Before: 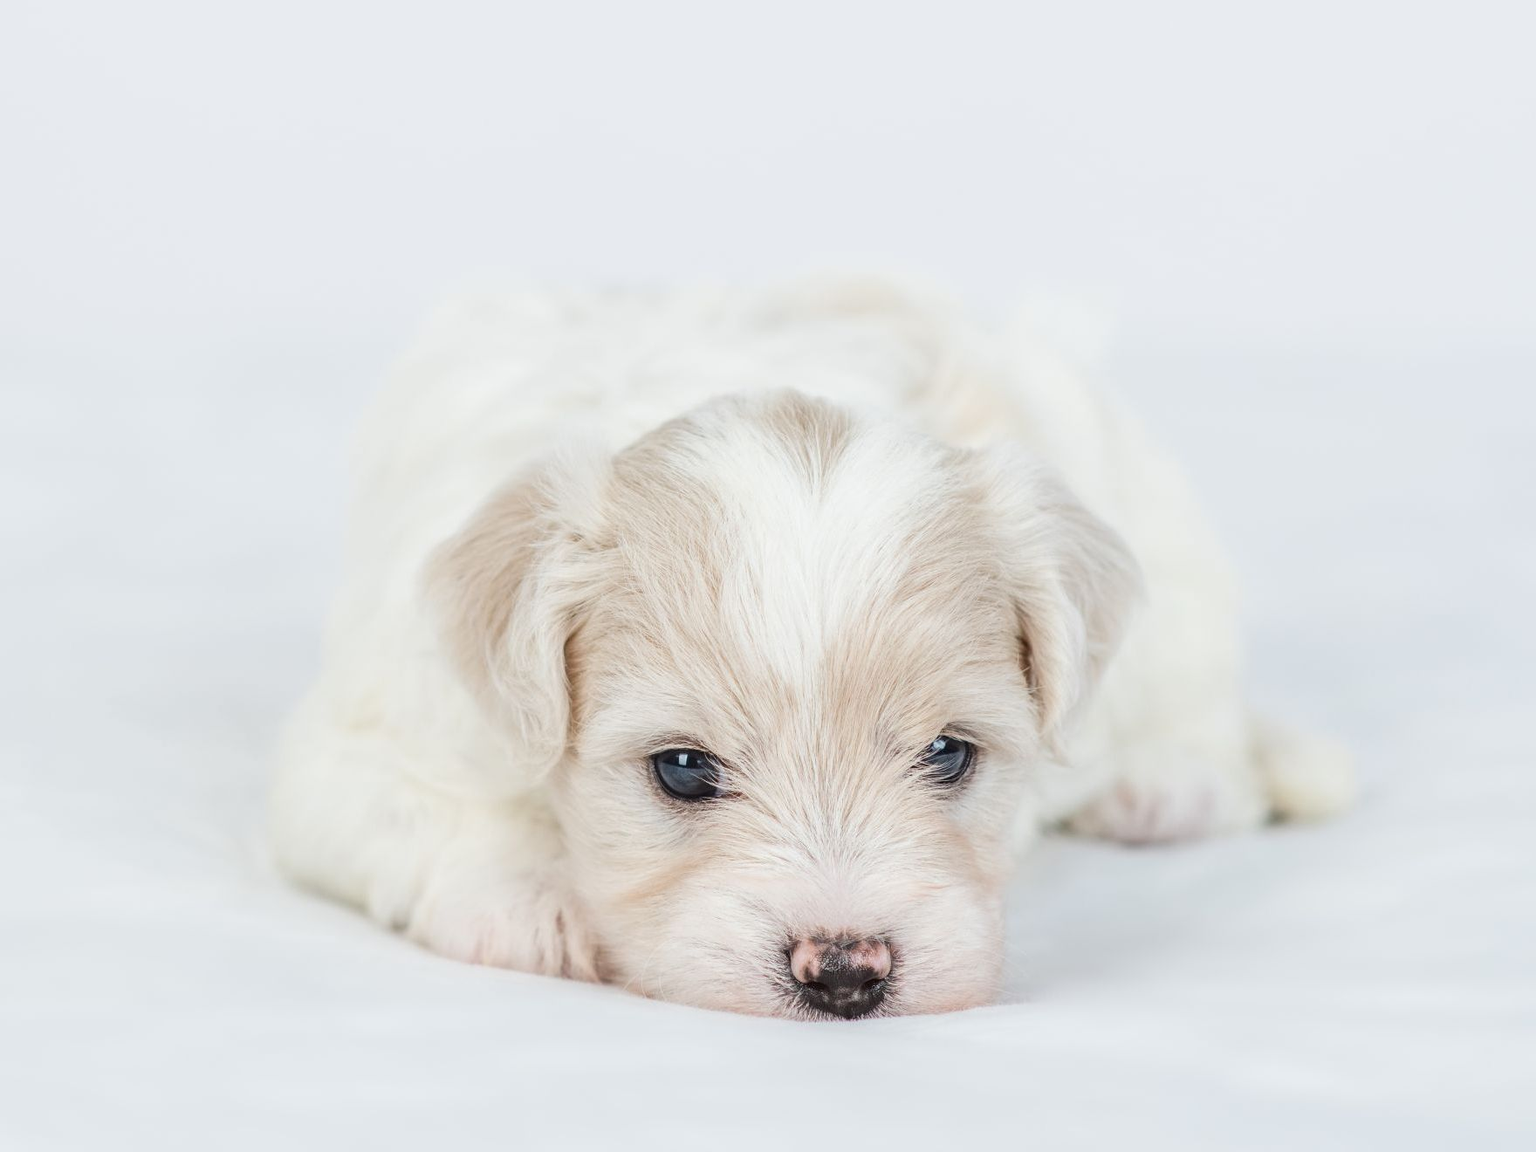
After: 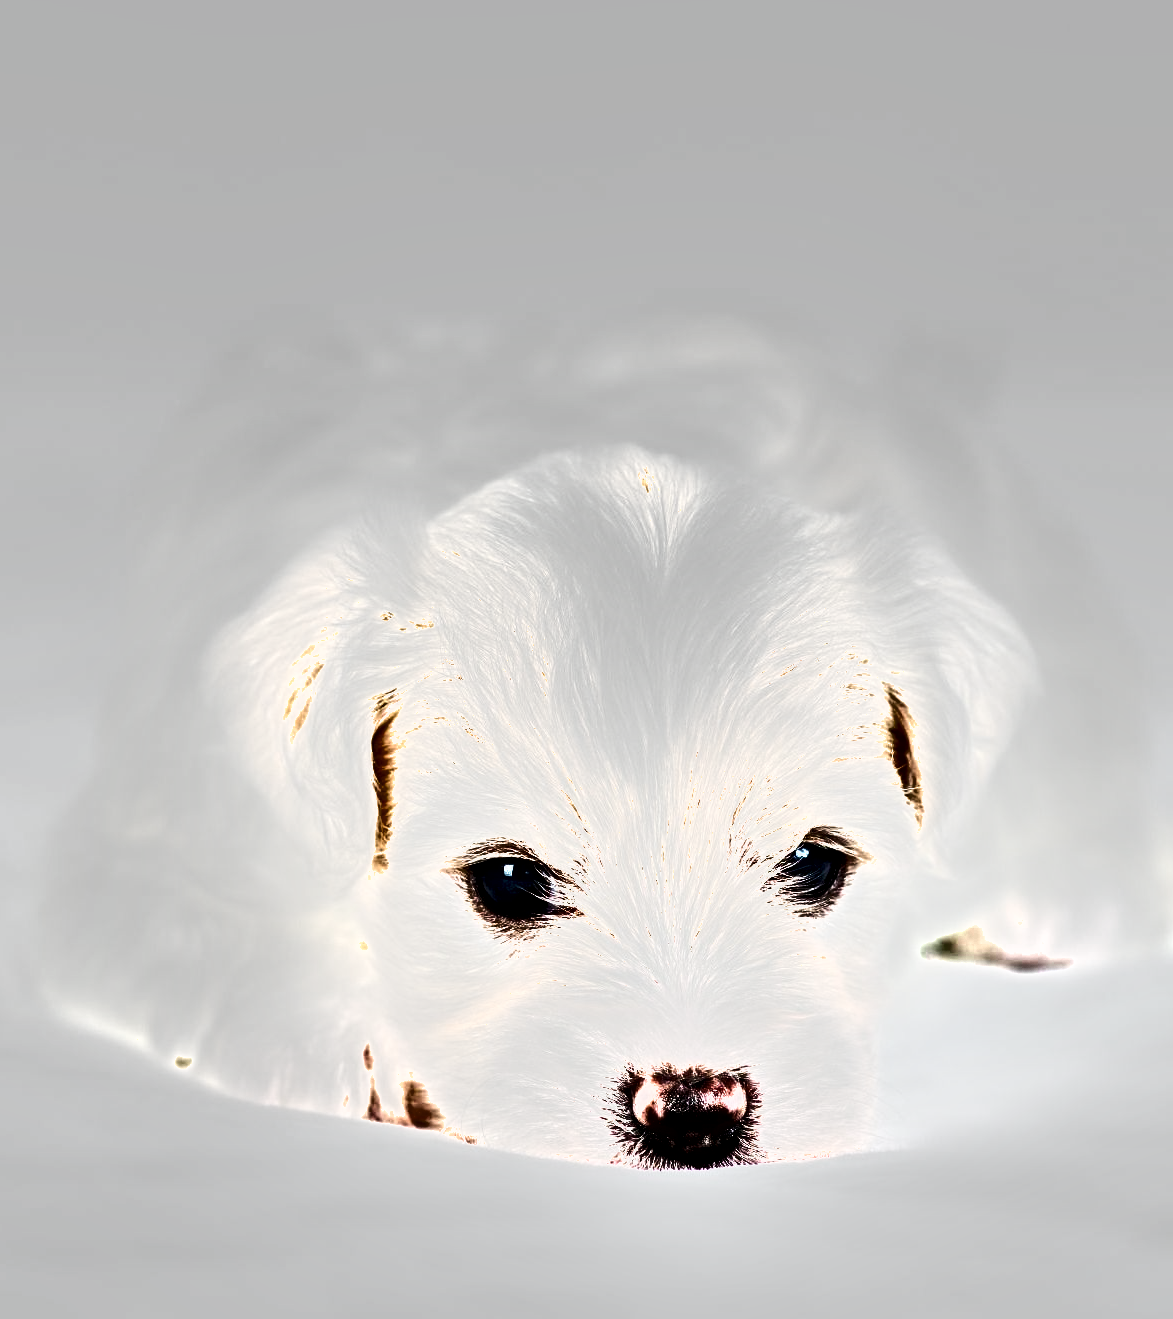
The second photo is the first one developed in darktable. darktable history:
shadows and highlights: radius 116.63, shadows 42.36, highlights -61.96, soften with gaussian
crop and rotate: left 15.587%, right 17.717%
exposure: black level correction 0, exposure 1.2 EV, compensate highlight preservation false
